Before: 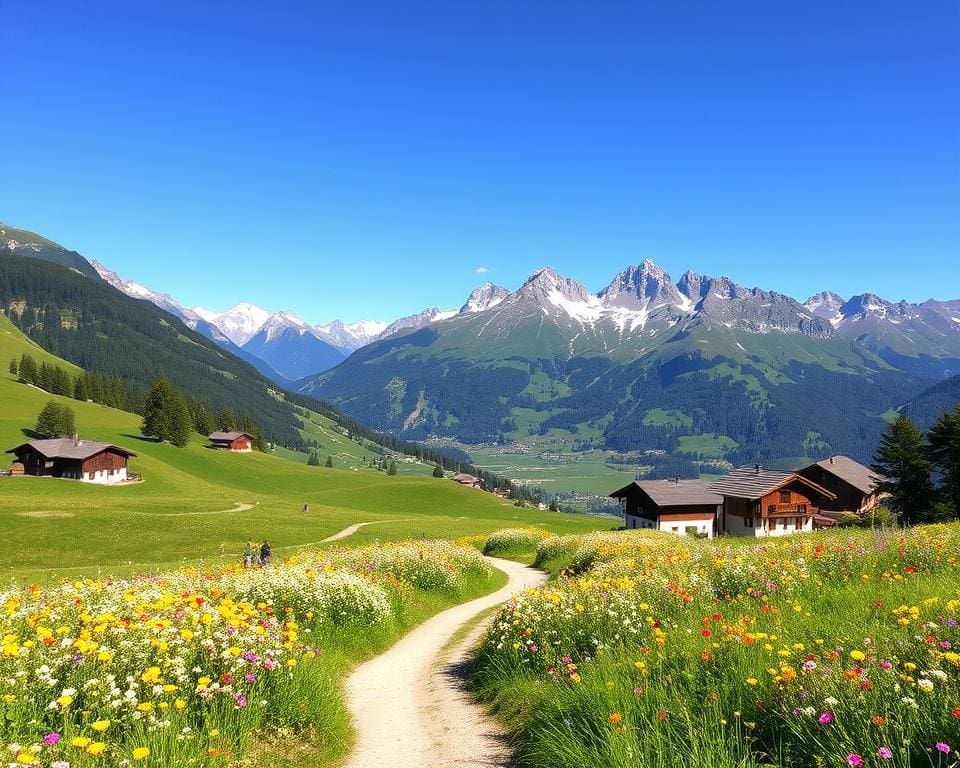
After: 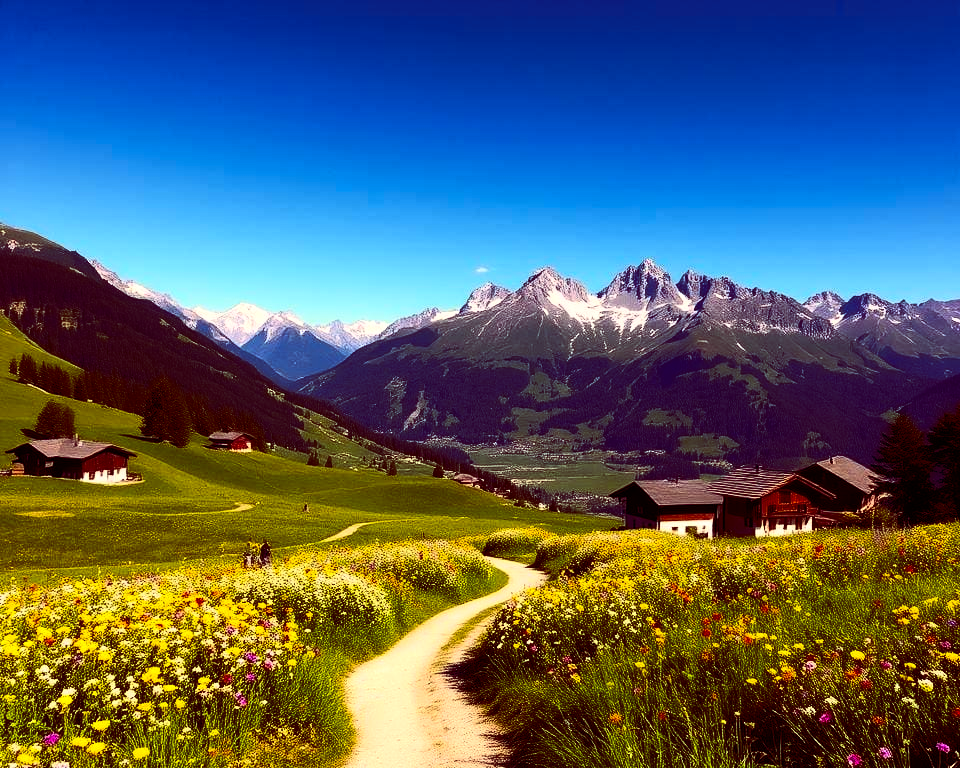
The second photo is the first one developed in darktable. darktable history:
contrast brightness saturation: contrast 0.195, brightness -0.101, saturation 0.214
color balance rgb: shadows lift › luminance -18.67%, shadows lift › chroma 35.295%, power › hue 310.18°, highlights gain › chroma 3.224%, highlights gain › hue 54.85°, perceptual saturation grading › global saturation 9.949%, perceptual brilliance grading › highlights 3.8%, perceptual brilliance grading › mid-tones -18.638%, perceptual brilliance grading › shadows -40.868%, global vibrance 25.588%
